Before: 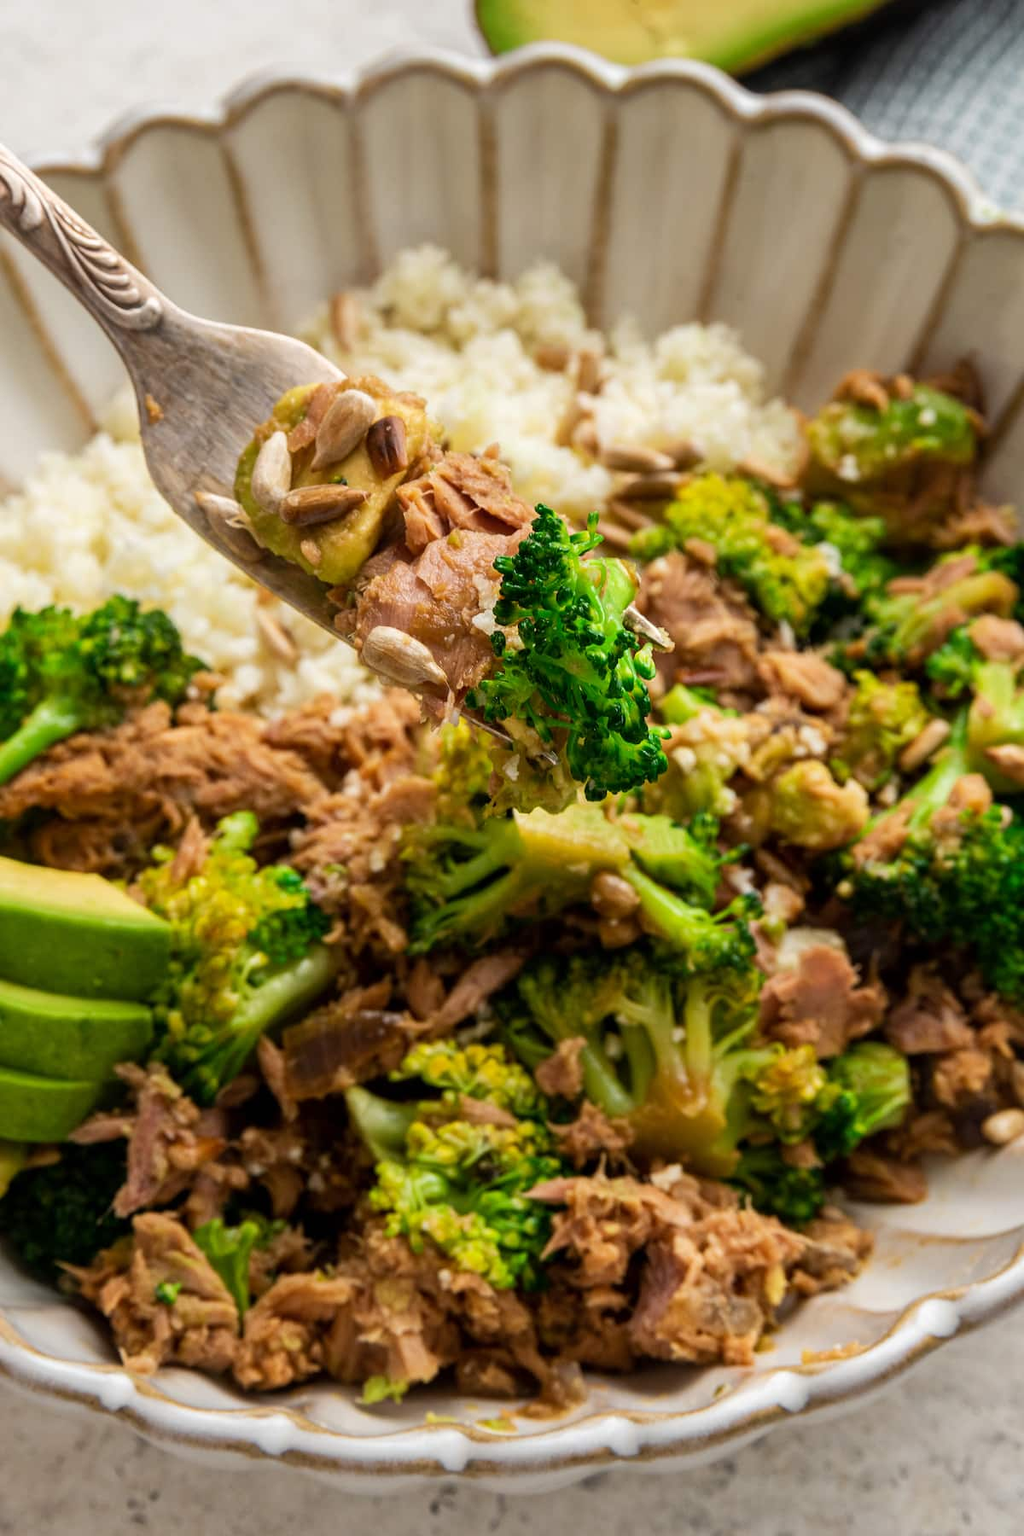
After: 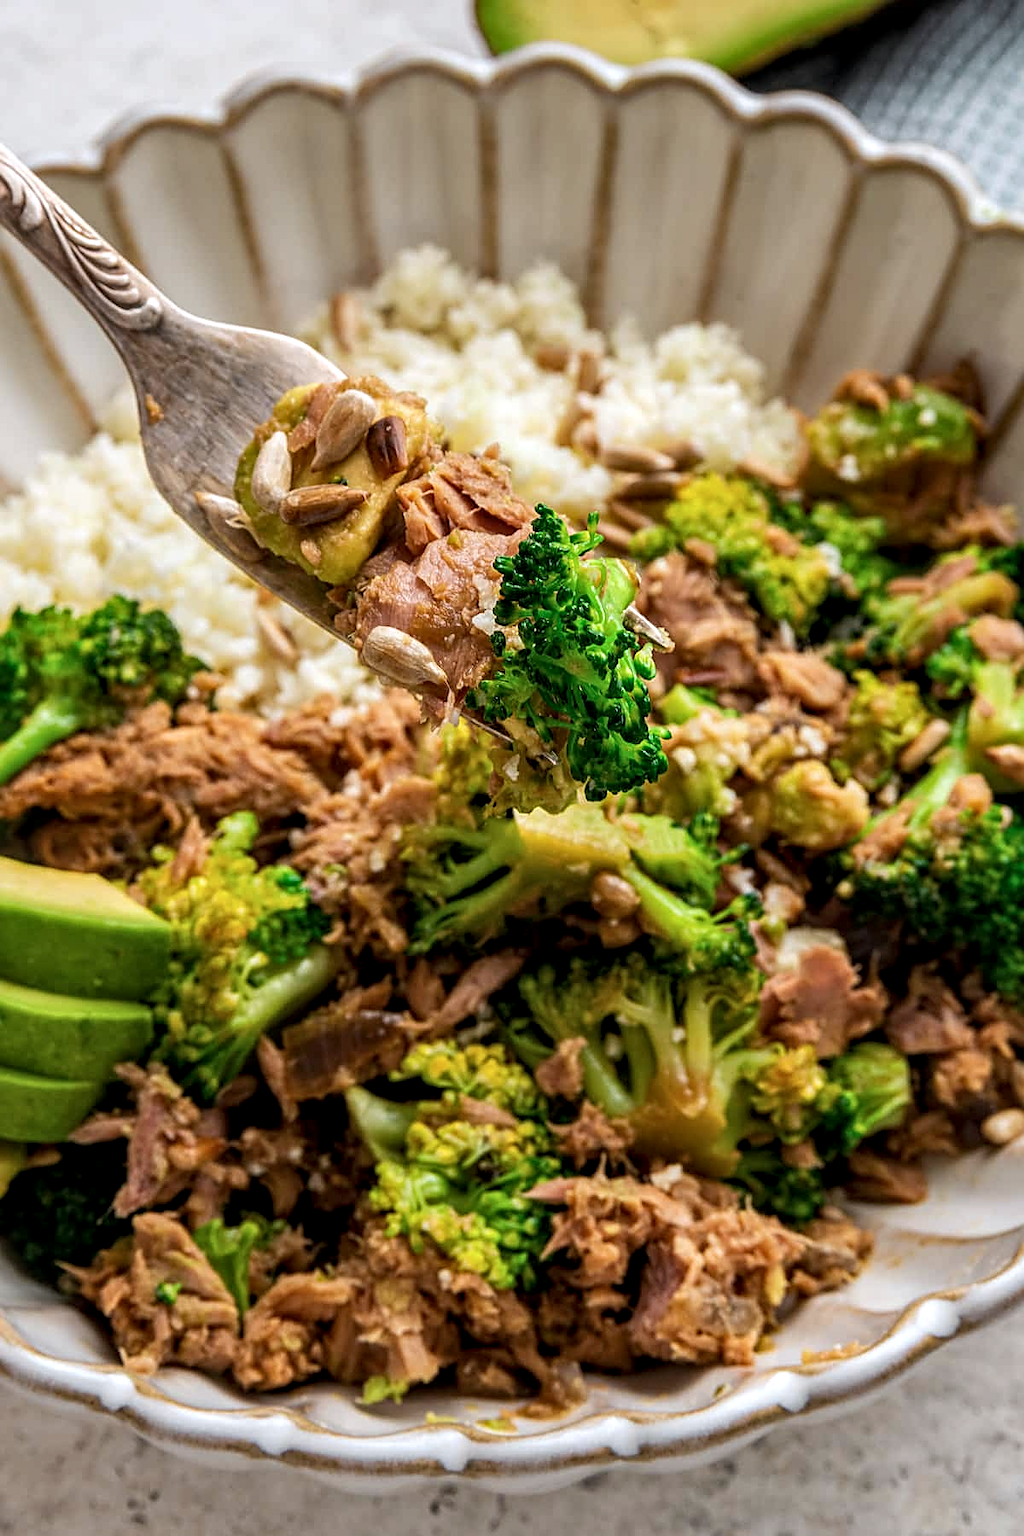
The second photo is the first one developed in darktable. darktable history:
sharpen: amount 0.493
contrast equalizer: y [[0.6 ×6], [0.55 ×6], [0 ×6], [0 ×6], [0 ×6]], mix 0.16
local contrast: on, module defaults
color correction: highlights a* -0.1, highlights b* -5.13, shadows a* -0.131, shadows b* -0.092
